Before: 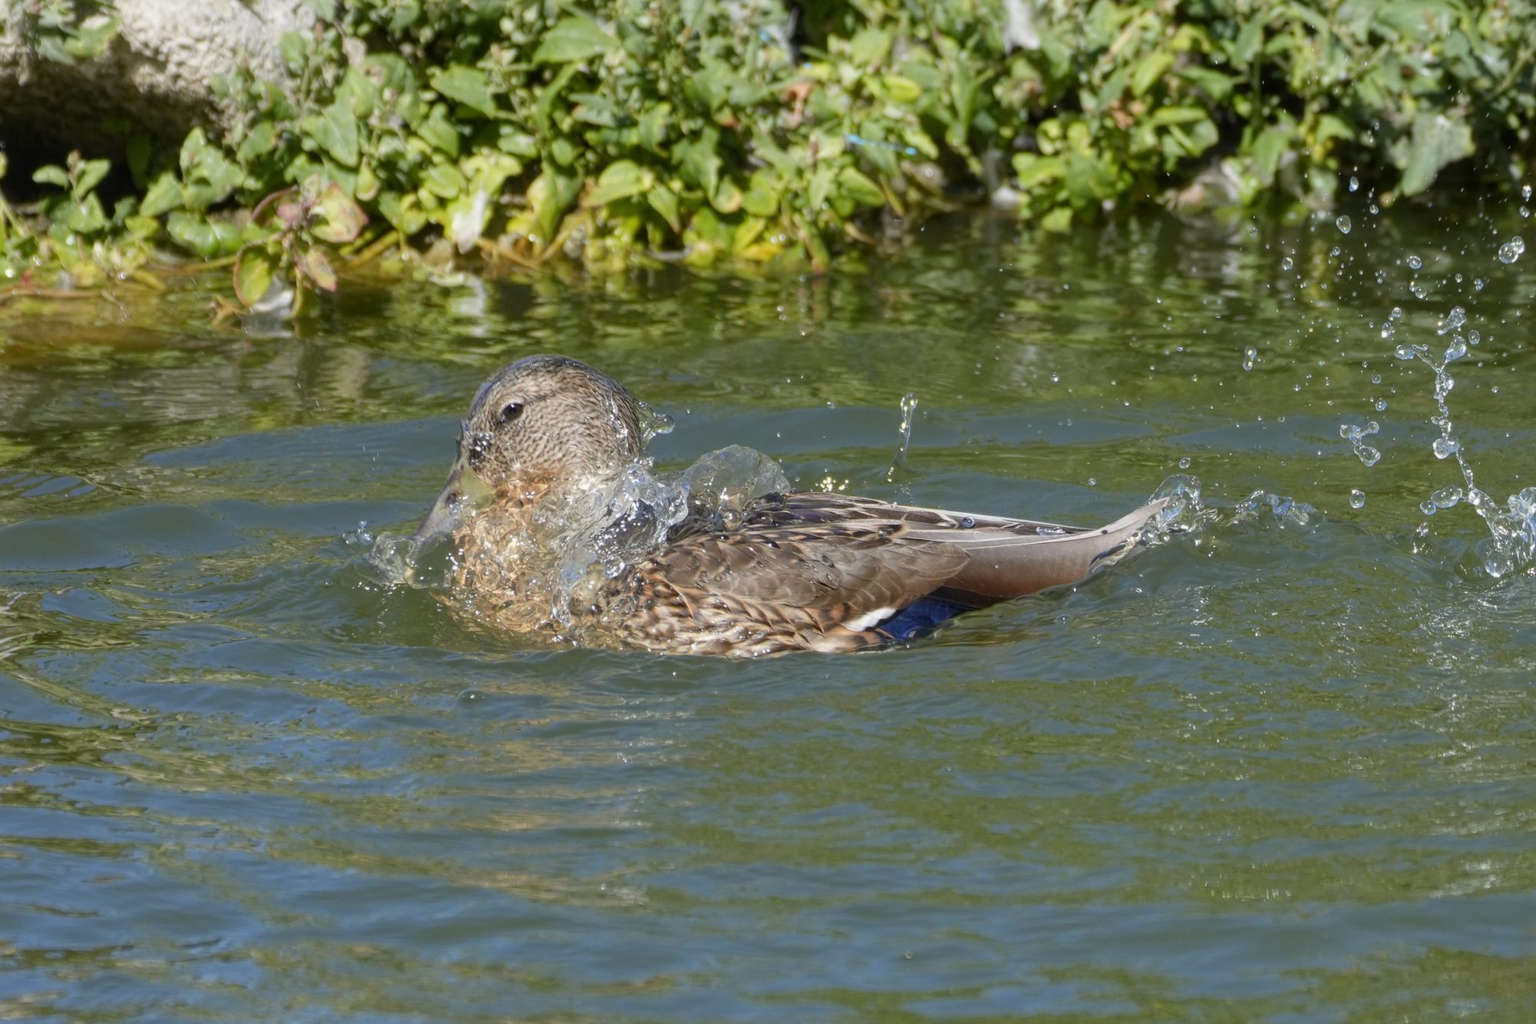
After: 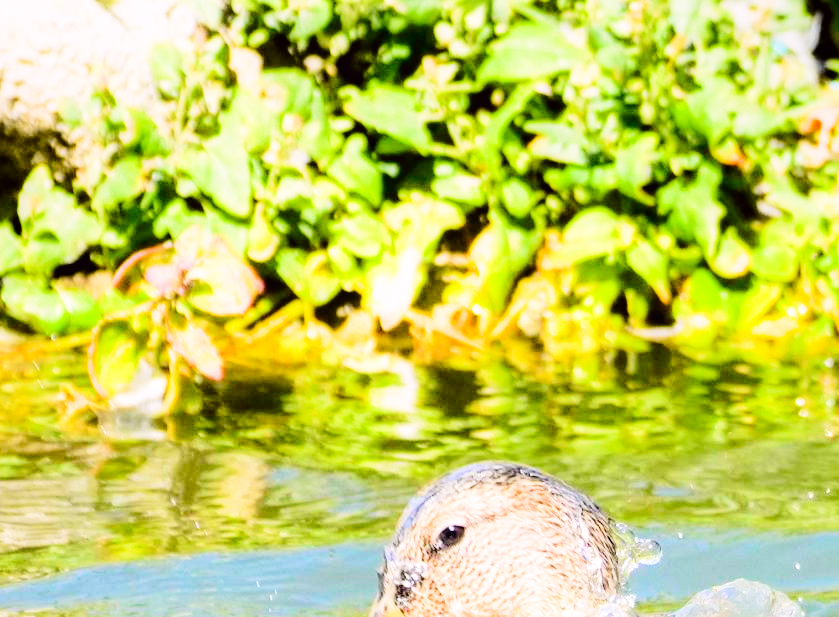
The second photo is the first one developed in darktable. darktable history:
local contrast: highlights 61%, shadows 106%, detail 107%, midtone range 0.529
tone curve: curves: ch0 [(0, 0.023) (0.103, 0.087) (0.295, 0.297) (0.445, 0.531) (0.553, 0.665) (0.735, 0.843) (0.994, 1)]; ch1 [(0, 0) (0.414, 0.395) (0.447, 0.447) (0.485, 0.5) (0.512, 0.524) (0.542, 0.581) (0.581, 0.632) (0.646, 0.715) (1, 1)]; ch2 [(0, 0) (0.369, 0.388) (0.449, 0.431) (0.478, 0.471) (0.516, 0.517) (0.579, 0.624) (0.674, 0.775) (1, 1)], color space Lab, independent channels, preserve colors none
filmic rgb: black relative exposure -5 EV, hardness 2.88, contrast 1.4, highlights saturation mix -30%
exposure: black level correction 0, exposure 1.741 EV, compensate exposure bias true, compensate highlight preservation false
crop and rotate: left 10.817%, top 0.062%, right 47.194%, bottom 53.626%
